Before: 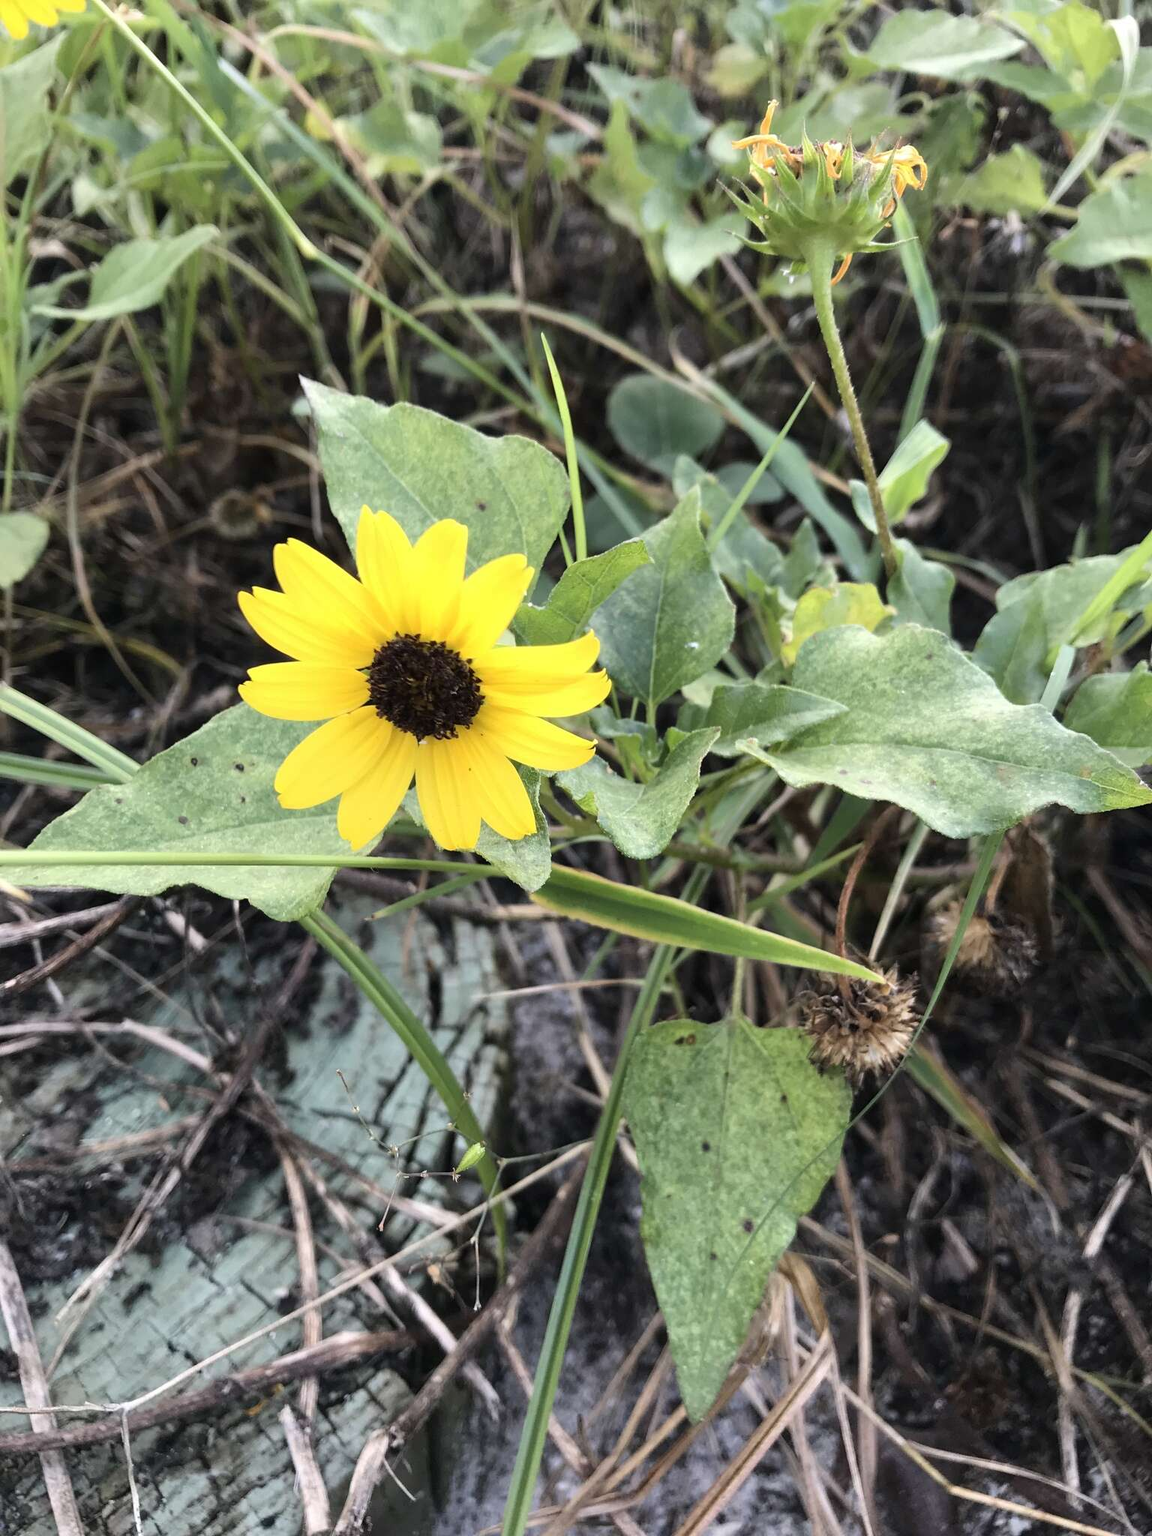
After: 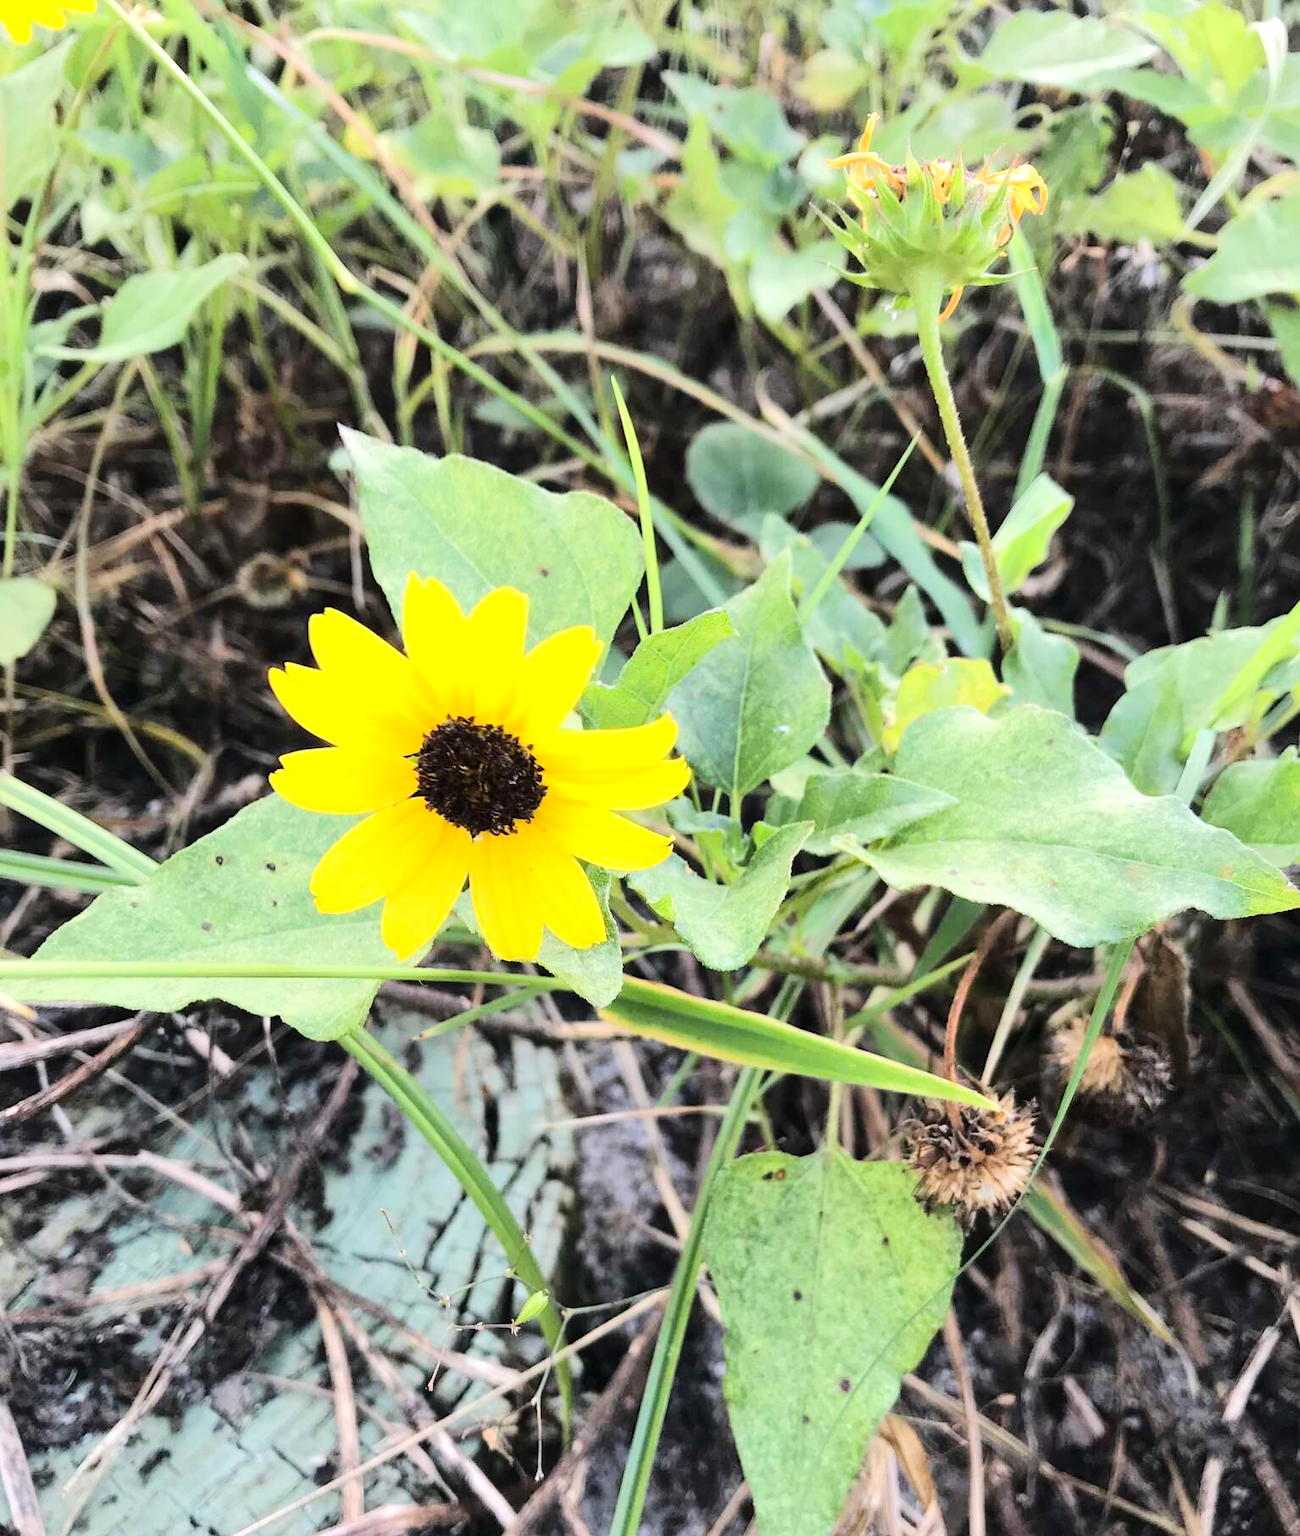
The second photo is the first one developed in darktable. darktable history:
tone equalizer: -7 EV 0.154 EV, -6 EV 0.597 EV, -5 EV 1.15 EV, -4 EV 1.31 EV, -3 EV 1.15 EV, -2 EV 0.6 EV, -1 EV 0.152 EV, edges refinement/feathering 500, mask exposure compensation -1.57 EV, preserve details no
crop and rotate: top 0%, bottom 11.465%
